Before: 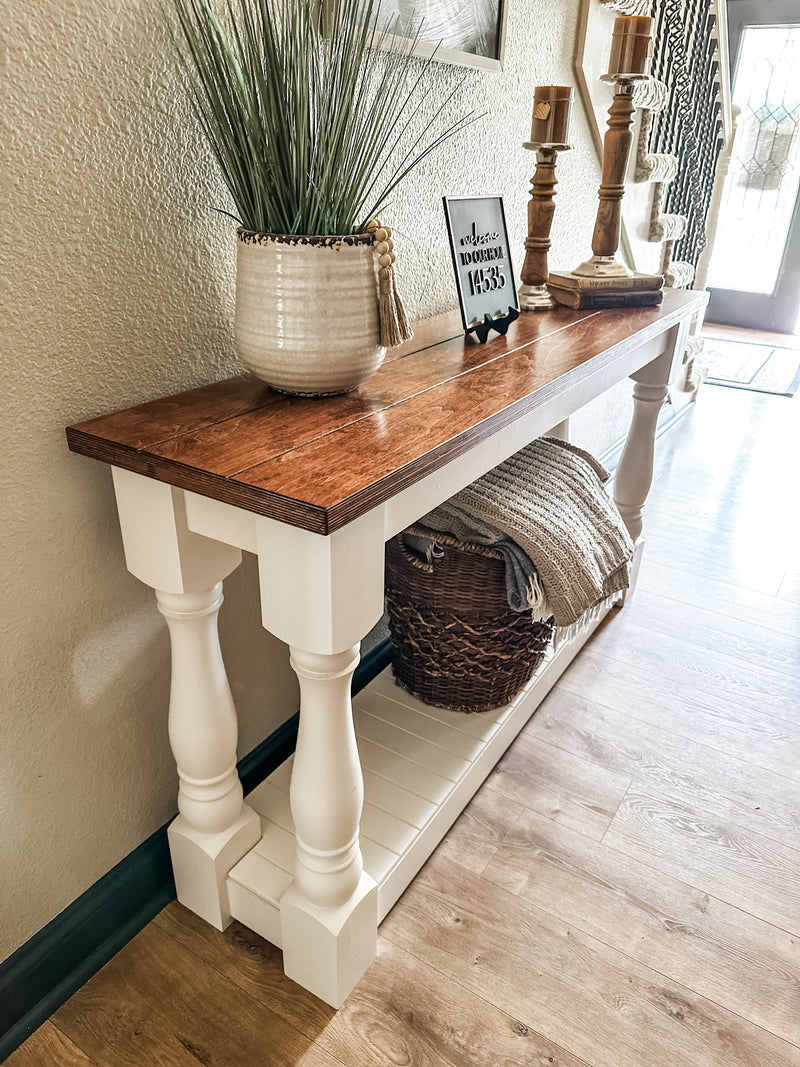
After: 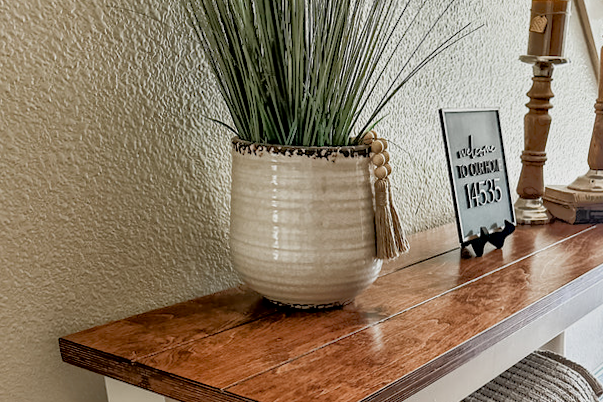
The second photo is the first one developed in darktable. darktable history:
crop: left 0.579%, top 7.627%, right 23.167%, bottom 54.275%
tone equalizer: -8 EV -0.528 EV, -7 EV -0.319 EV, -6 EV -0.083 EV, -5 EV 0.413 EV, -4 EV 0.985 EV, -3 EV 0.791 EV, -2 EV -0.01 EV, -1 EV 0.14 EV, +0 EV -0.012 EV, smoothing 1
rotate and perspective: rotation 0.174°, lens shift (vertical) 0.013, lens shift (horizontal) 0.019, shear 0.001, automatic cropping original format, crop left 0.007, crop right 0.991, crop top 0.016, crop bottom 0.997
exposure: black level correction 0.011, exposure -0.478 EV, compensate highlight preservation false
